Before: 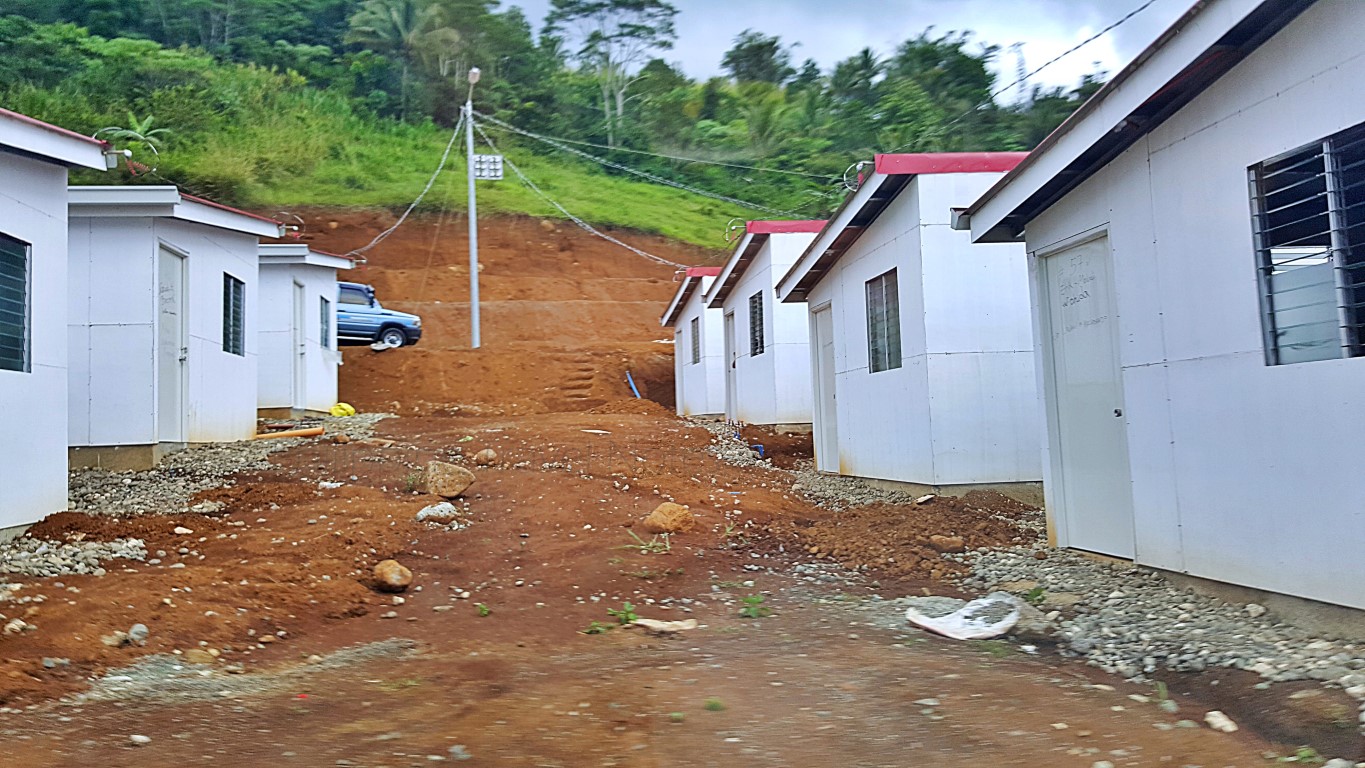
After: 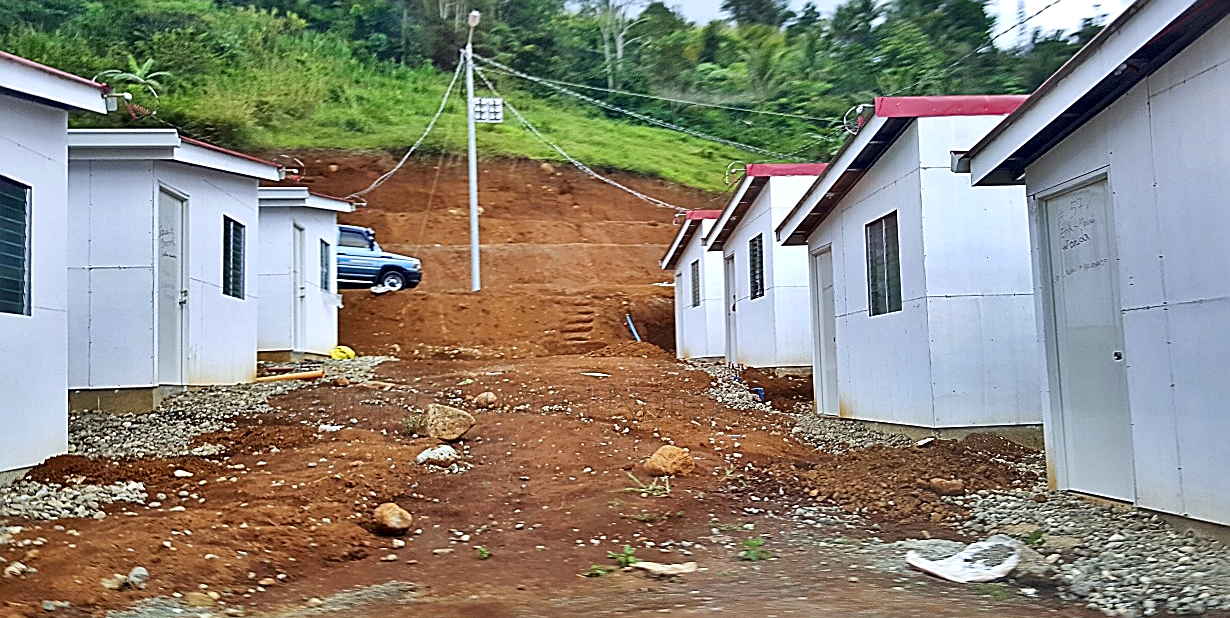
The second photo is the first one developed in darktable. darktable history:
crop: top 7.438%, right 9.832%, bottom 12.012%
local contrast: mode bilateral grid, contrast 26, coarseness 59, detail 152%, midtone range 0.2
shadows and highlights: shadows 5.79, soften with gaussian
sharpen: on, module defaults
